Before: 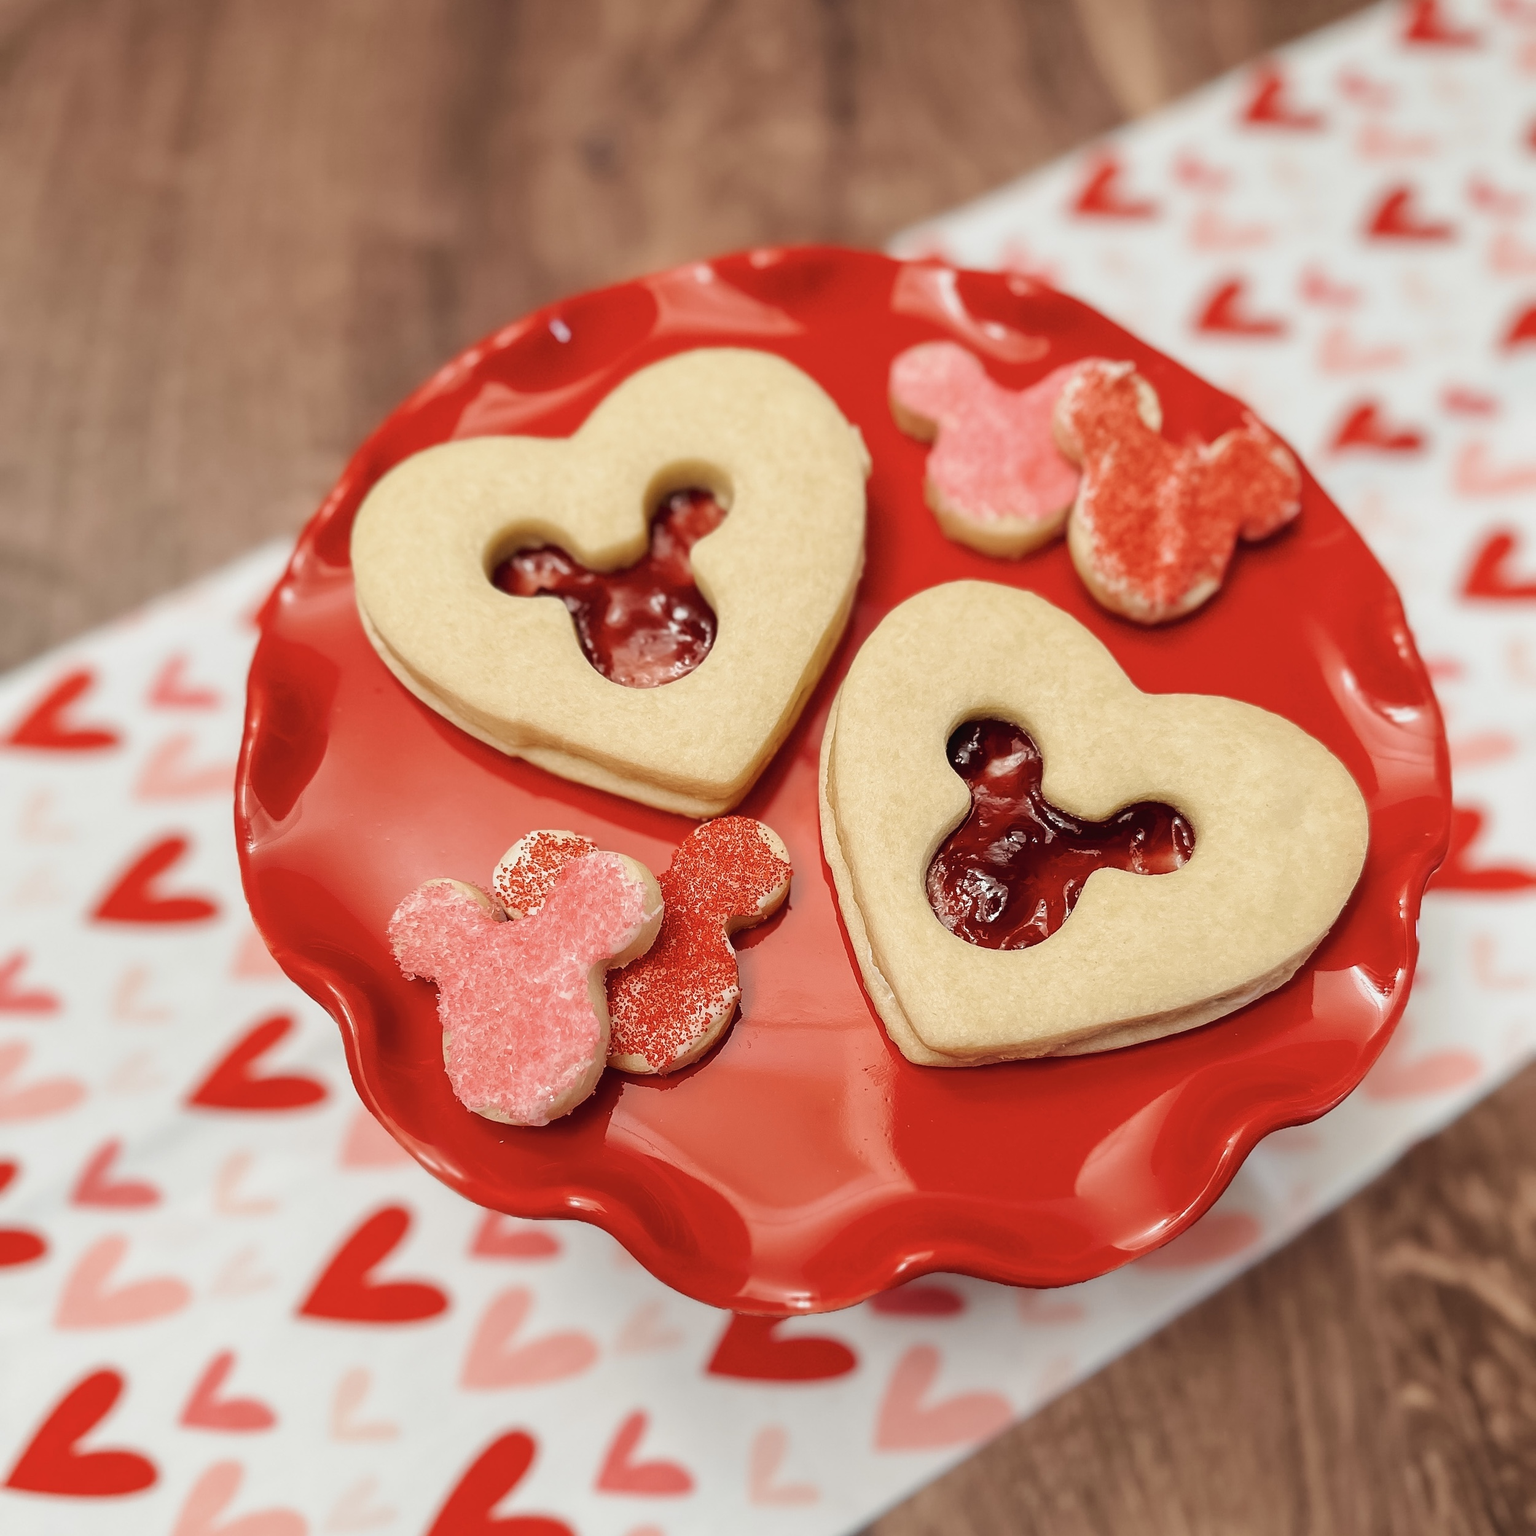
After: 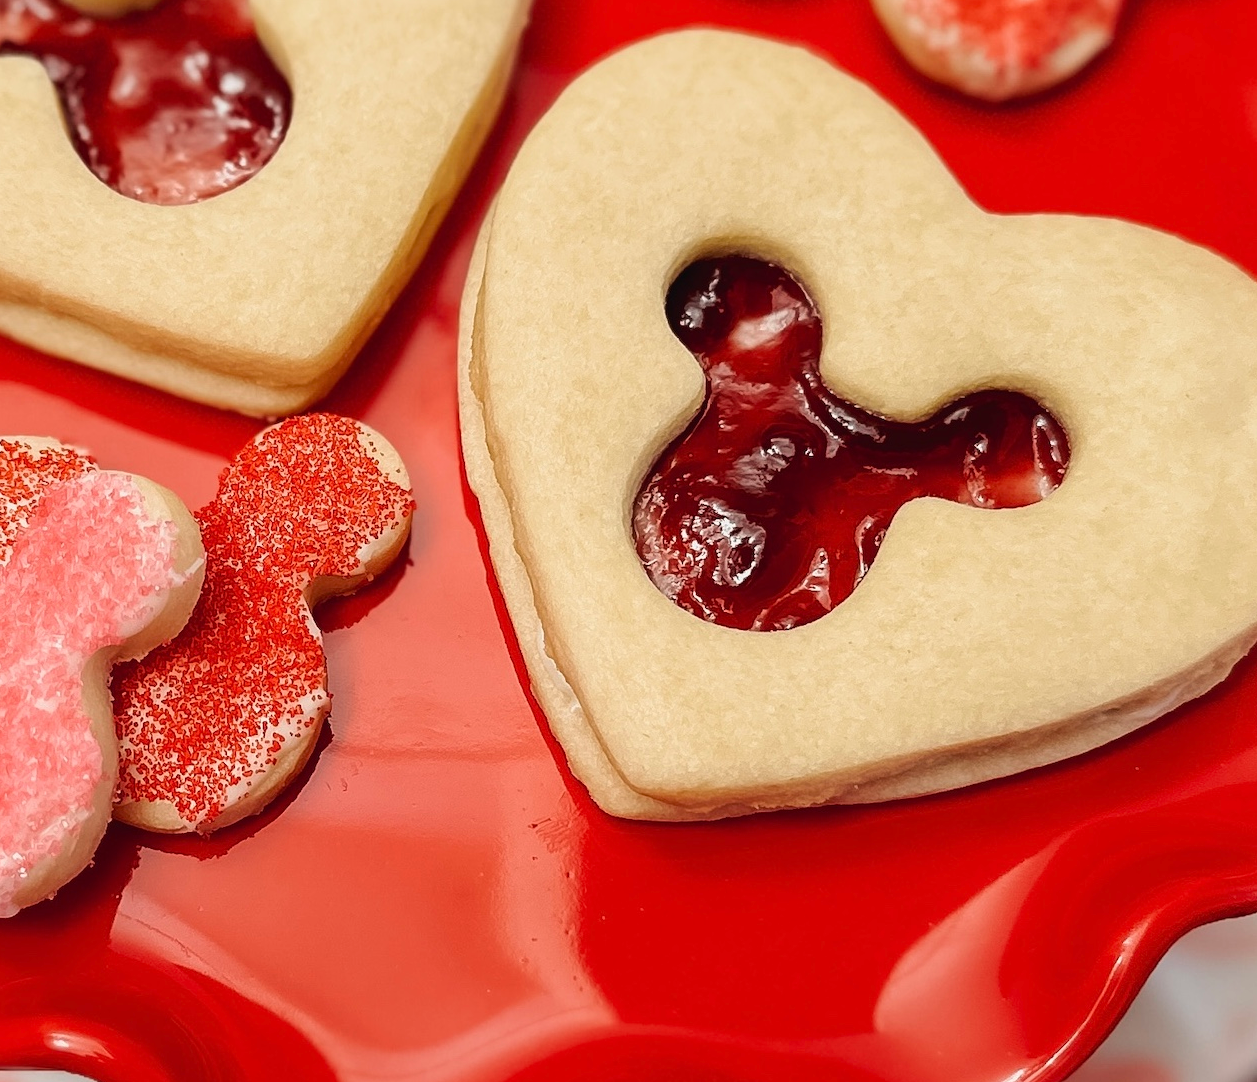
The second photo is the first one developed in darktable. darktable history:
tone equalizer: -8 EV 0.06 EV, smoothing diameter 25%, edges refinement/feathering 10, preserve details guided filter
crop: left 35.03%, top 36.625%, right 14.663%, bottom 20.057%
